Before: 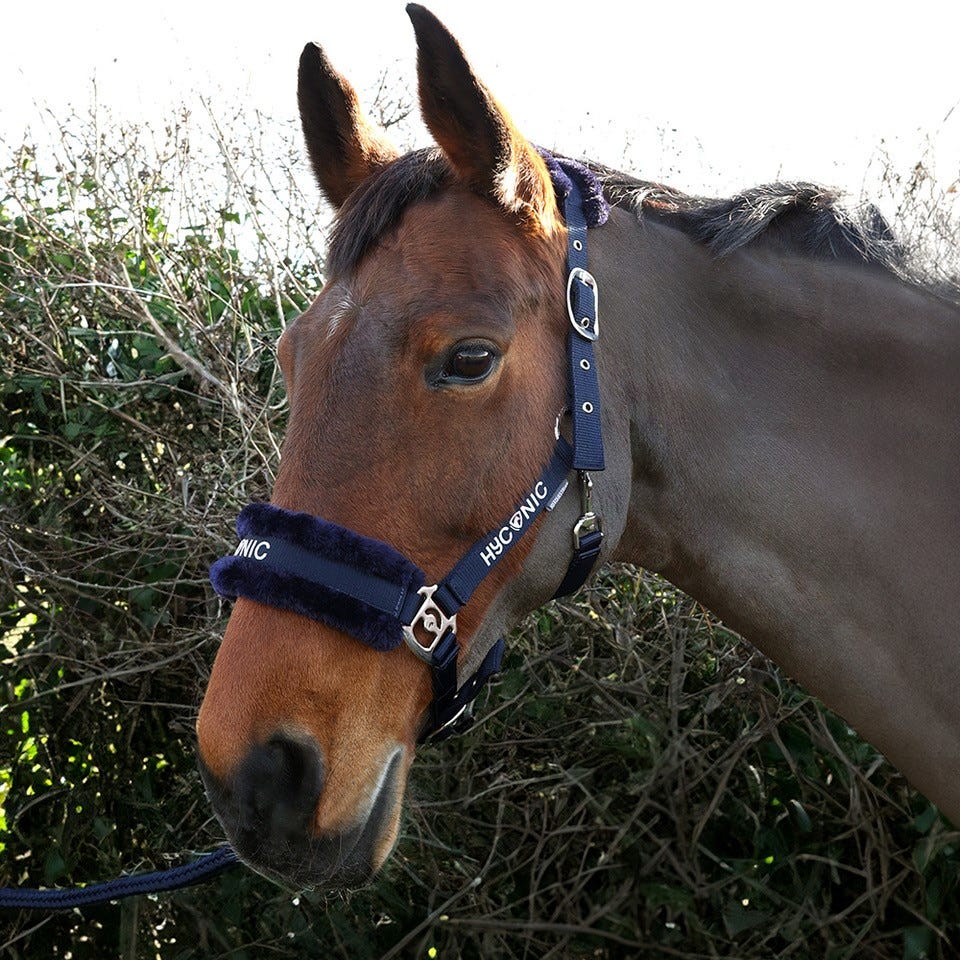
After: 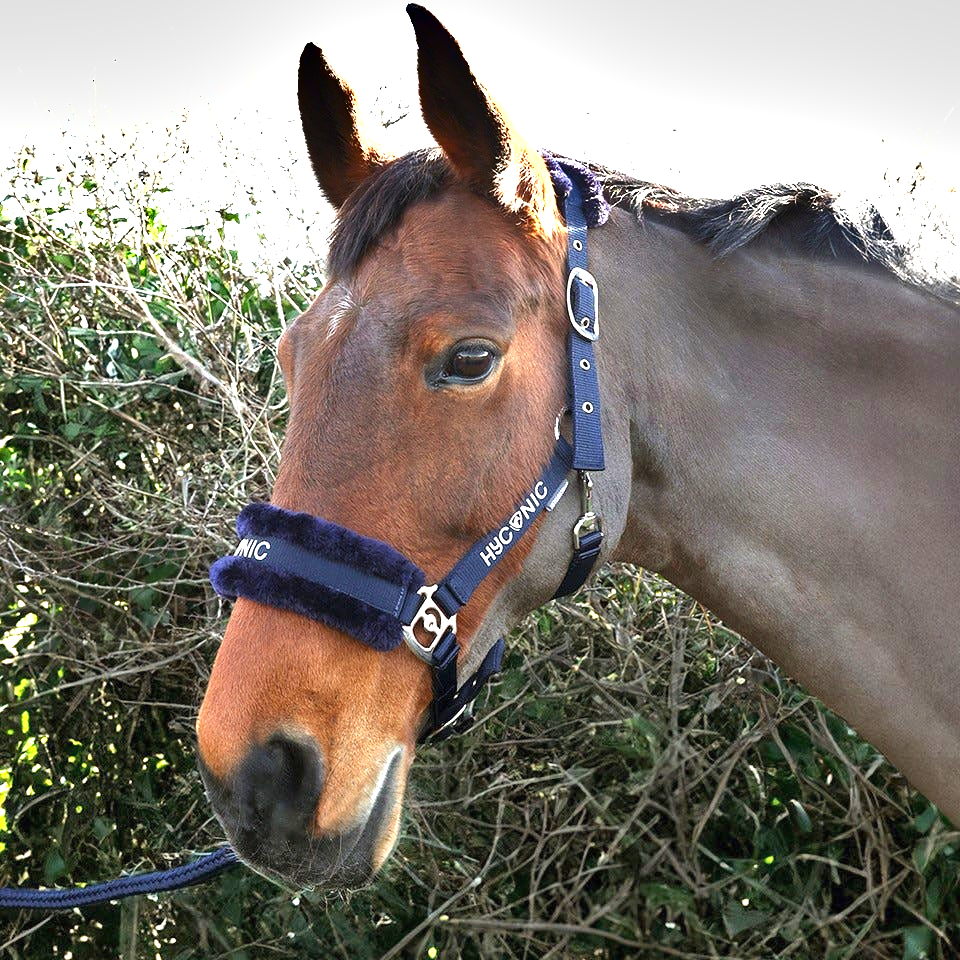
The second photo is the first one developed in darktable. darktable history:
shadows and highlights: shadows 47.7, highlights -40.9, soften with gaussian
exposure: black level correction 0, exposure 1.442 EV, compensate exposure bias true, compensate highlight preservation false
